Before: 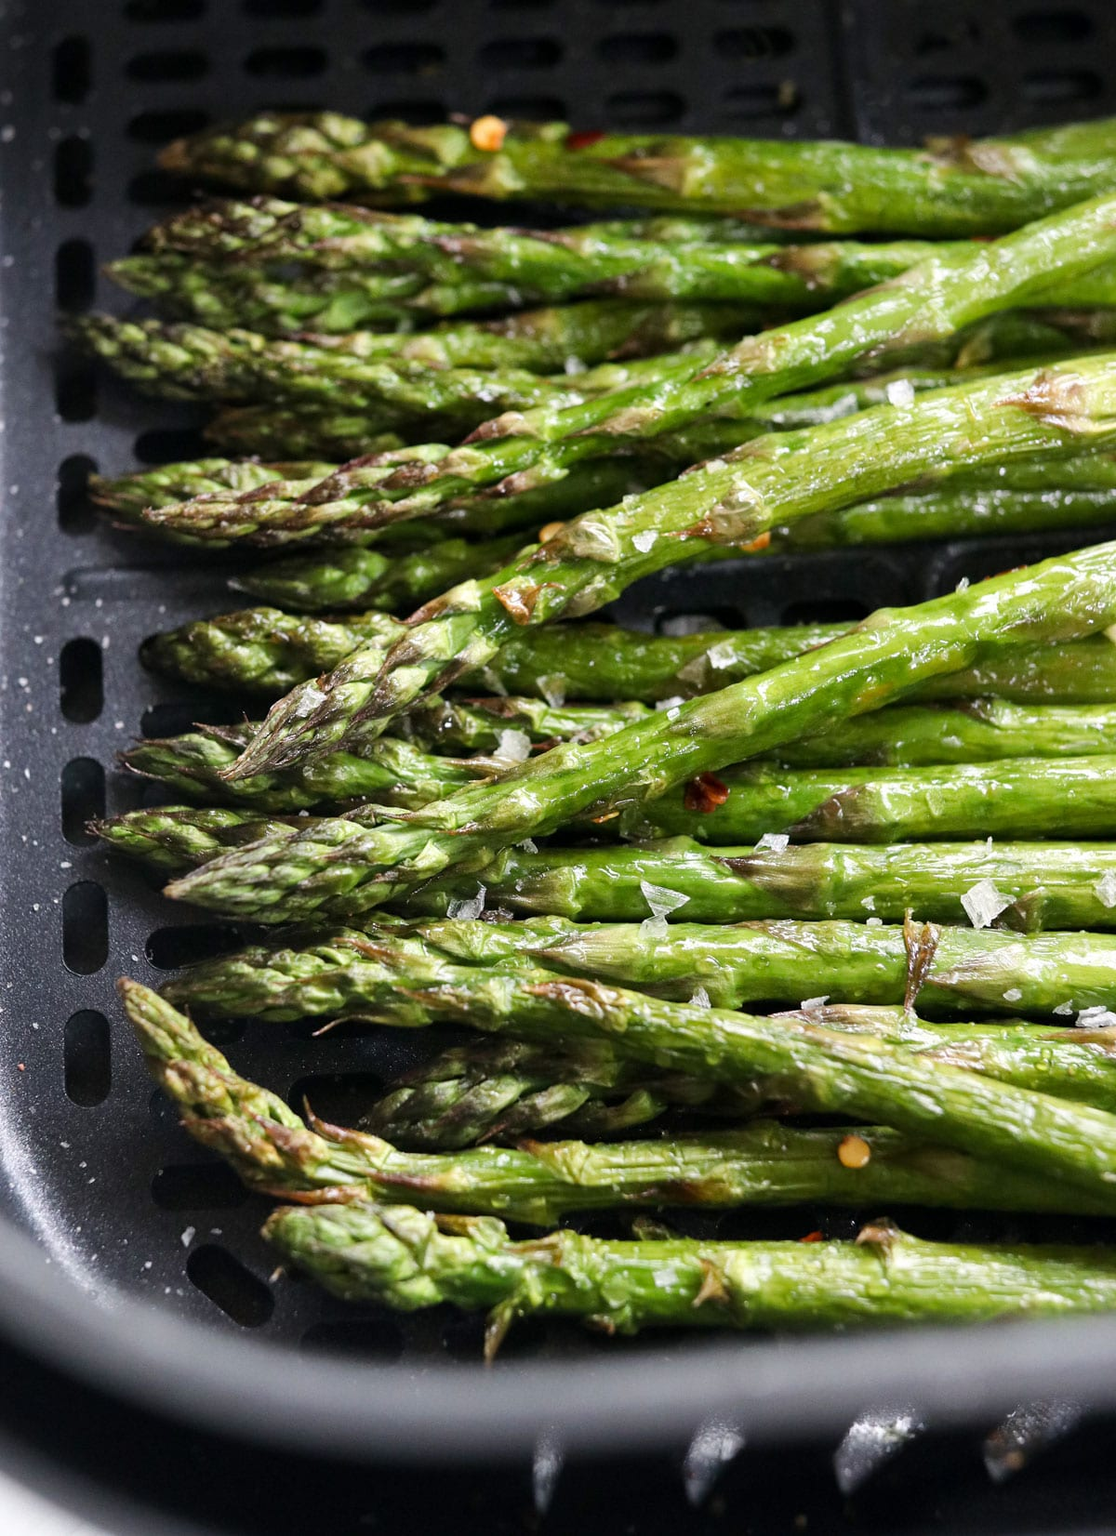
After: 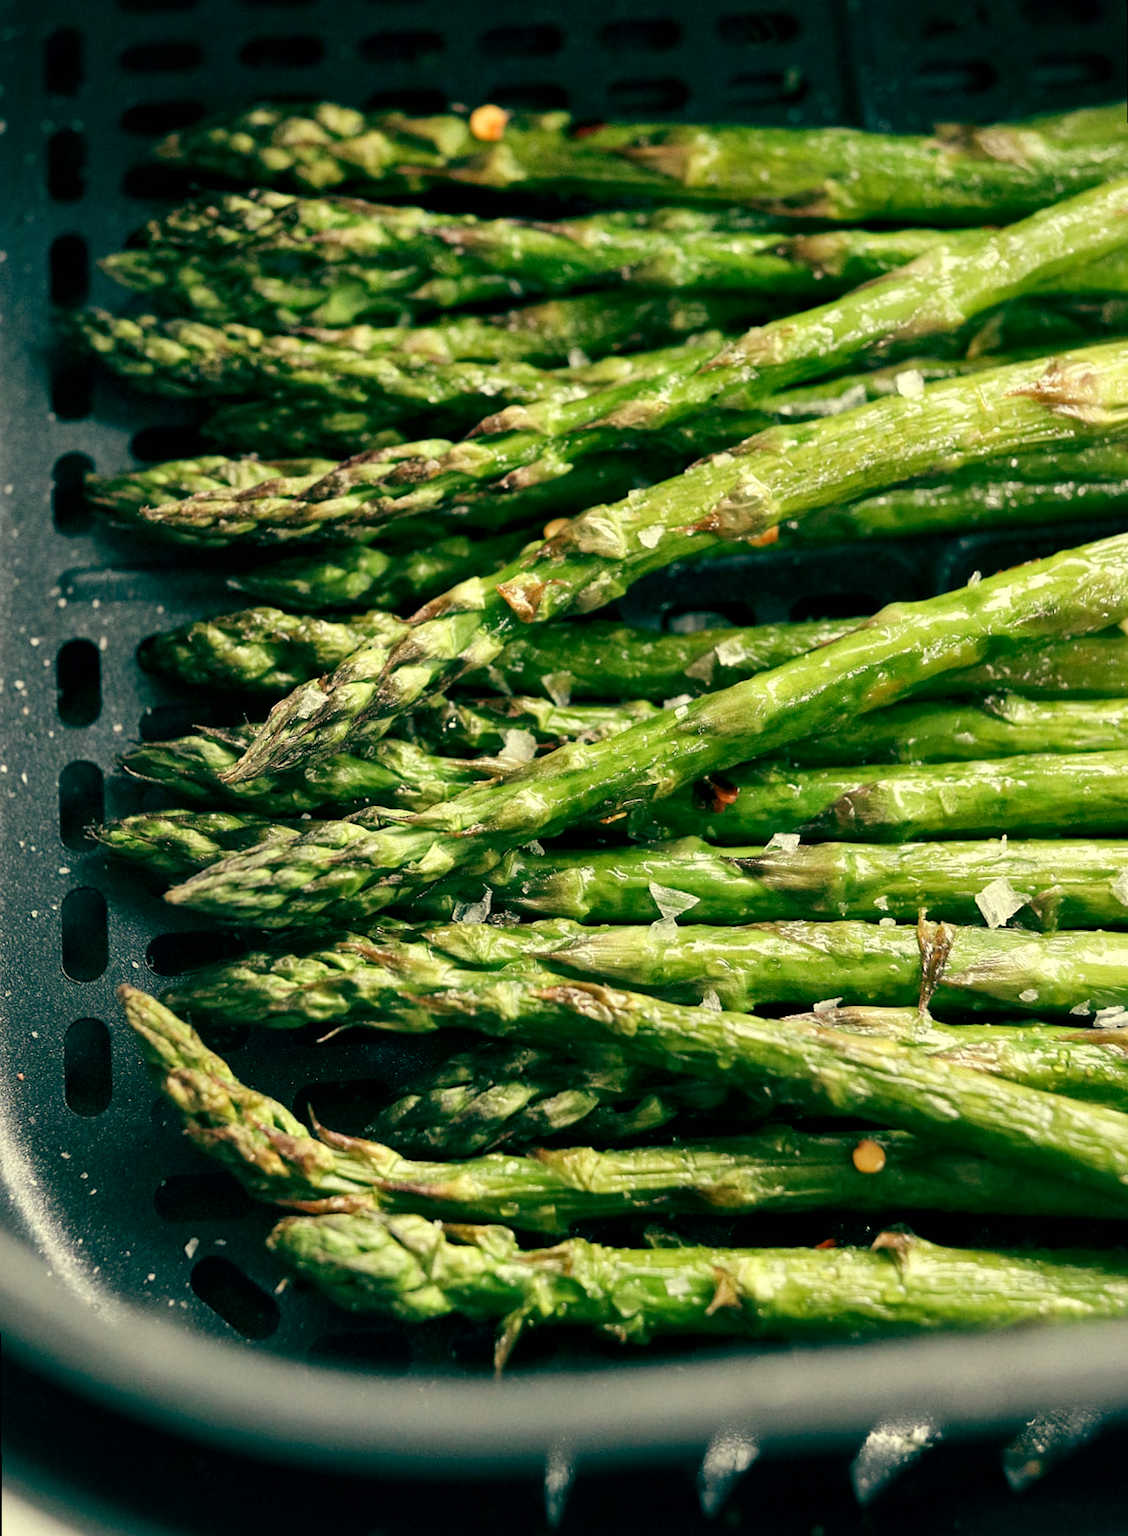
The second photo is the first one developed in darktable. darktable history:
rotate and perspective: rotation -0.45°, automatic cropping original format, crop left 0.008, crop right 0.992, crop top 0.012, crop bottom 0.988
color balance: mode lift, gamma, gain (sRGB), lift [1, 0.69, 1, 1], gamma [1, 1.482, 1, 1], gain [1, 1, 1, 0.802]
local contrast: mode bilateral grid, contrast 25, coarseness 50, detail 123%, midtone range 0.2
